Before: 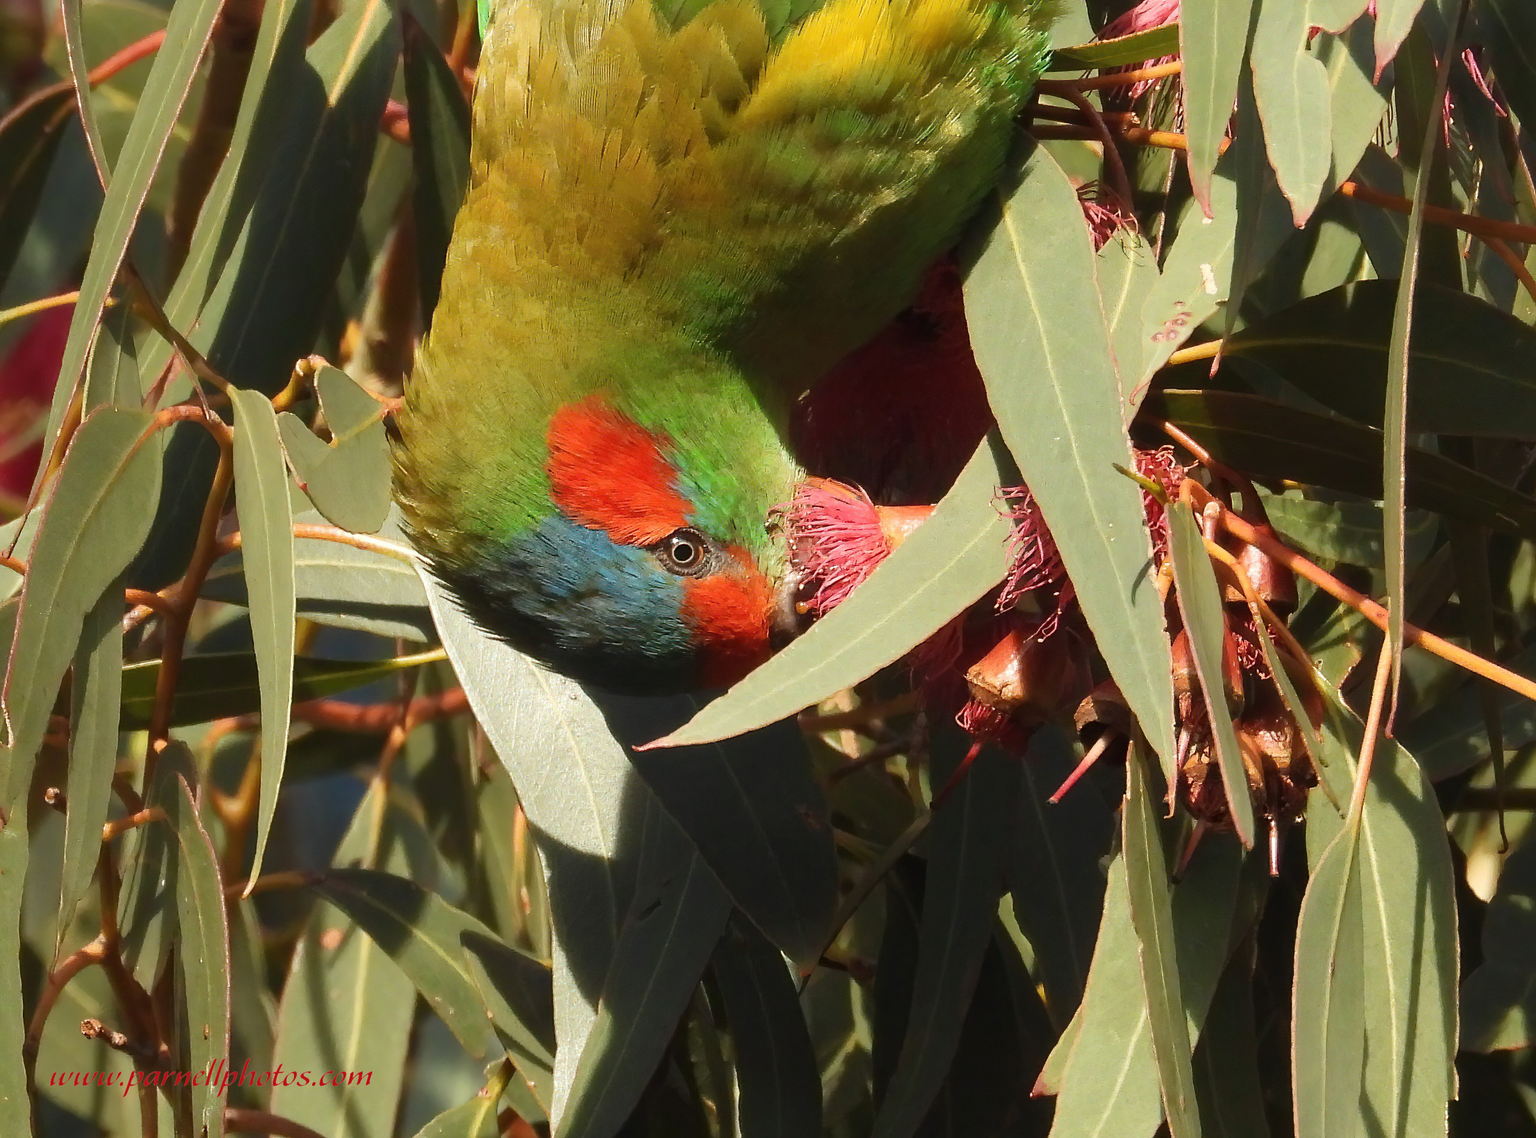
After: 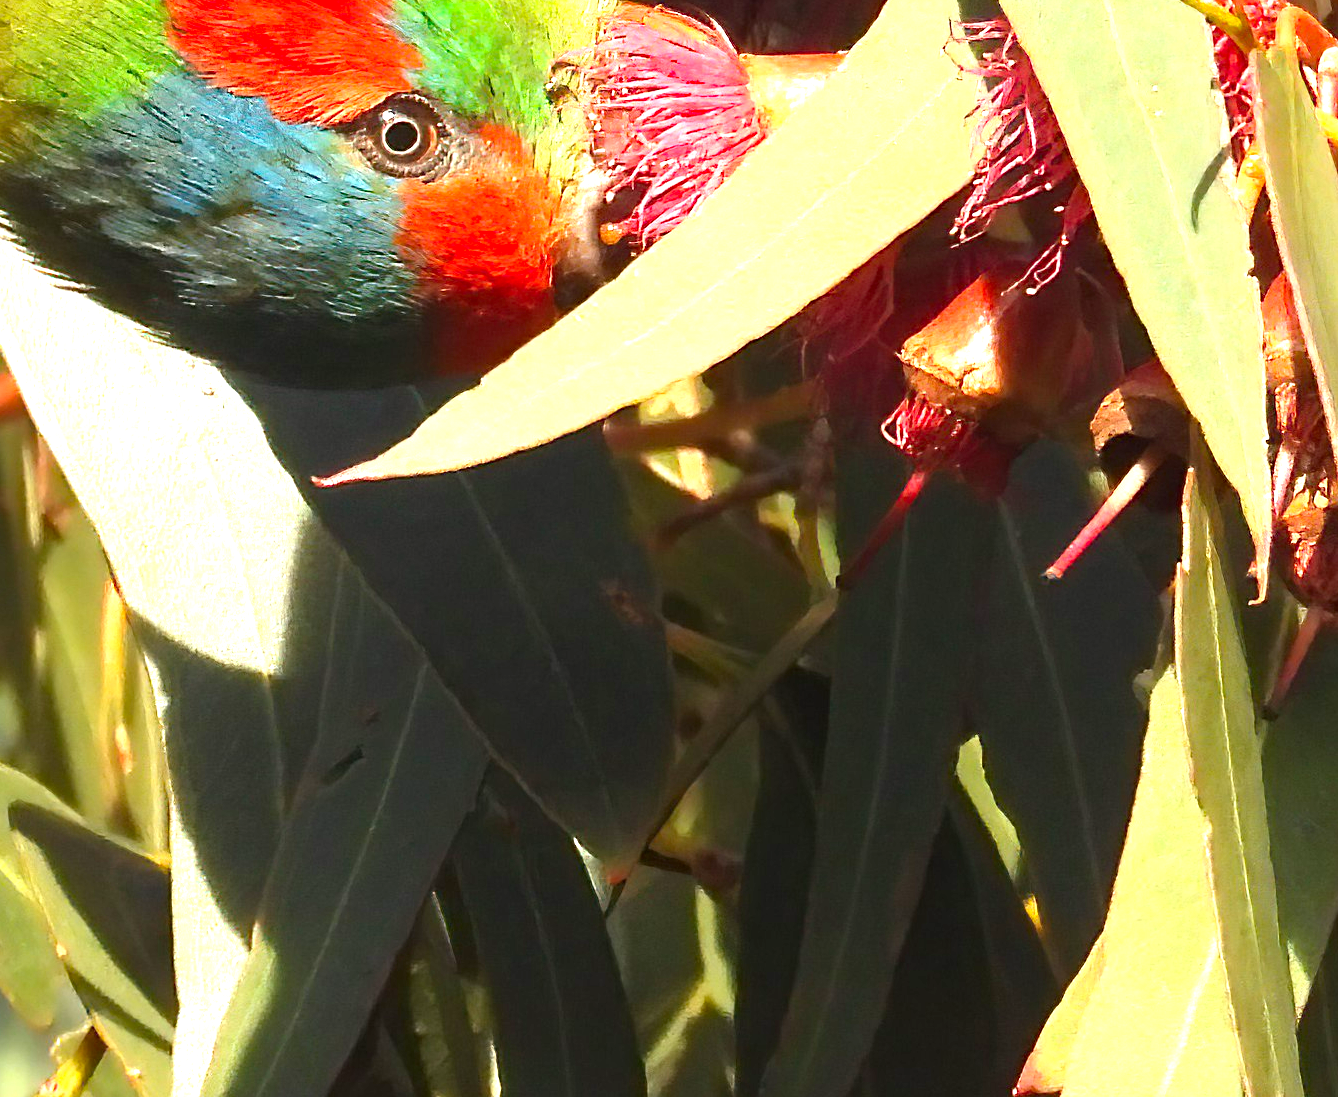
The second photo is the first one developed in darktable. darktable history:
contrast brightness saturation: contrast 0.04, saturation 0.16
crop: left 29.672%, top 41.786%, right 20.851%, bottom 3.487%
exposure: black level correction 0, exposure 1.2 EV, compensate highlight preservation false
haze removal: compatibility mode true, adaptive false
